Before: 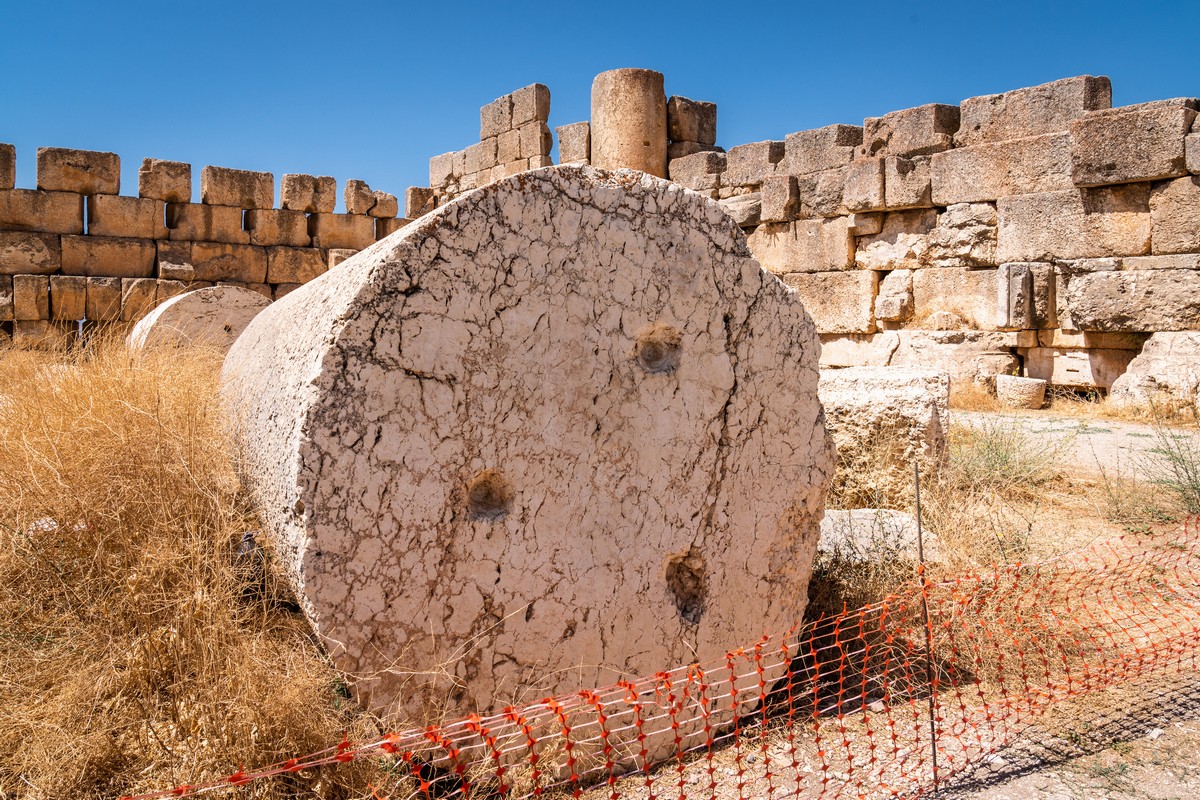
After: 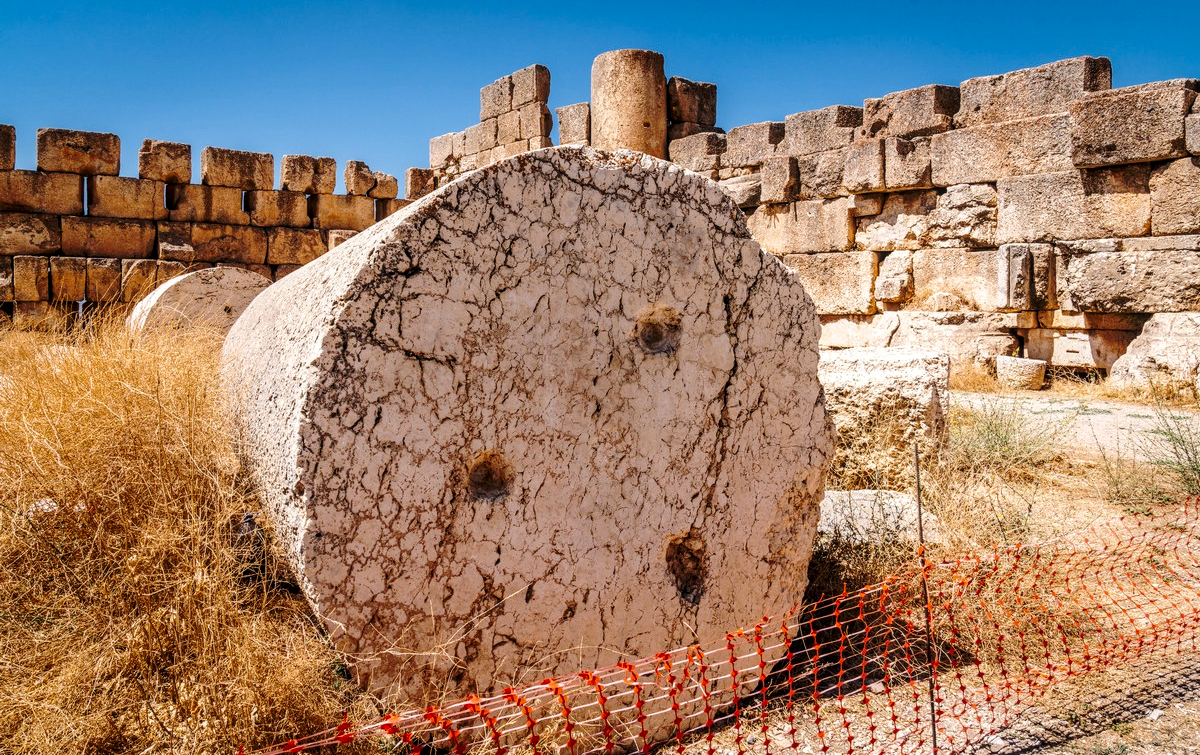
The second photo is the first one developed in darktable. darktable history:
crop and rotate: top 2.463%, bottom 3.121%
base curve: curves: ch0 [(0, 0) (0.073, 0.04) (0.157, 0.139) (0.492, 0.492) (0.758, 0.758) (1, 1)], preserve colors none
local contrast: on, module defaults
